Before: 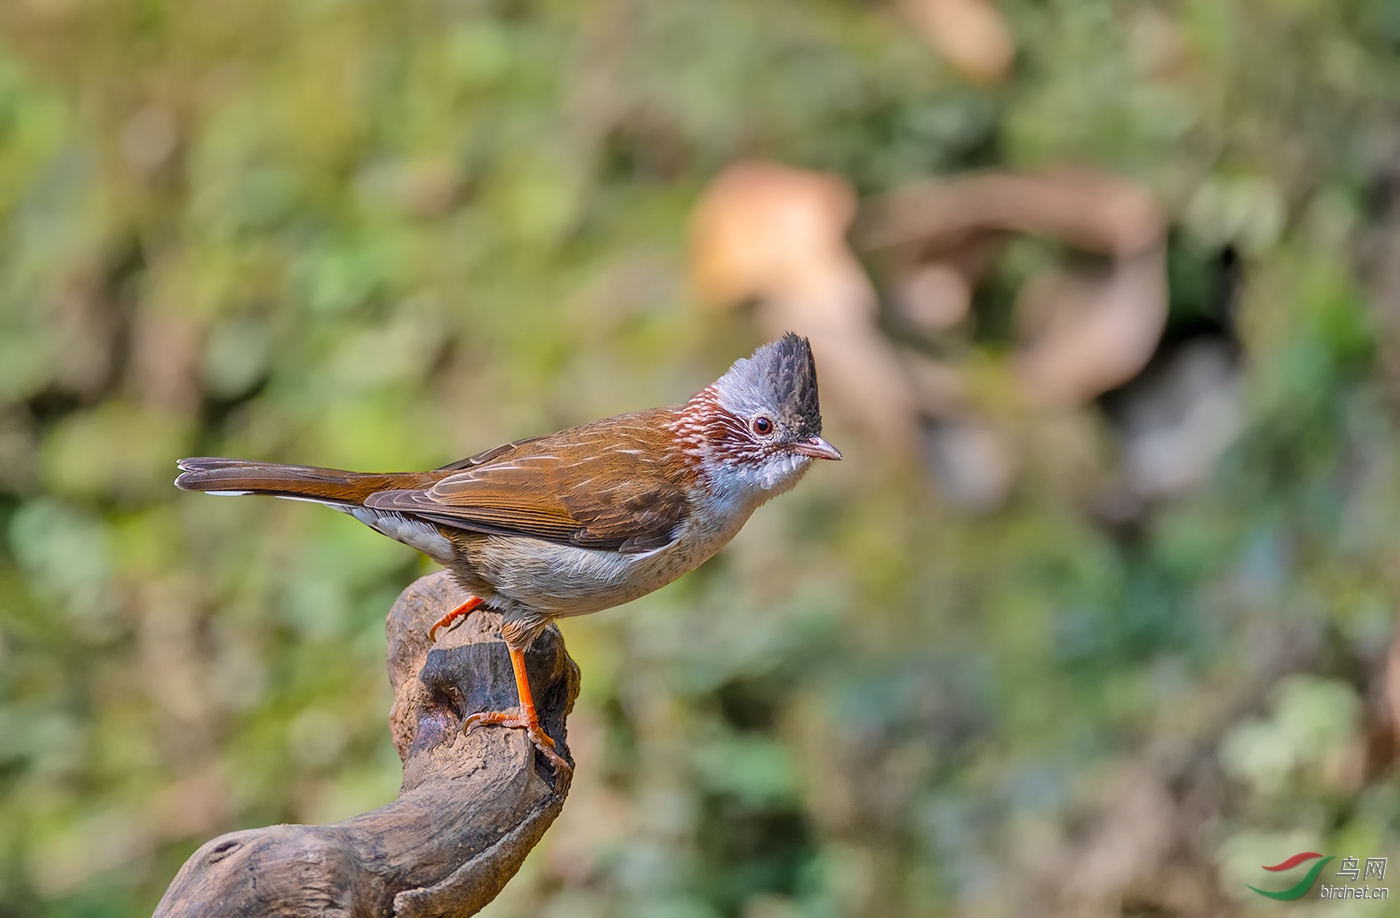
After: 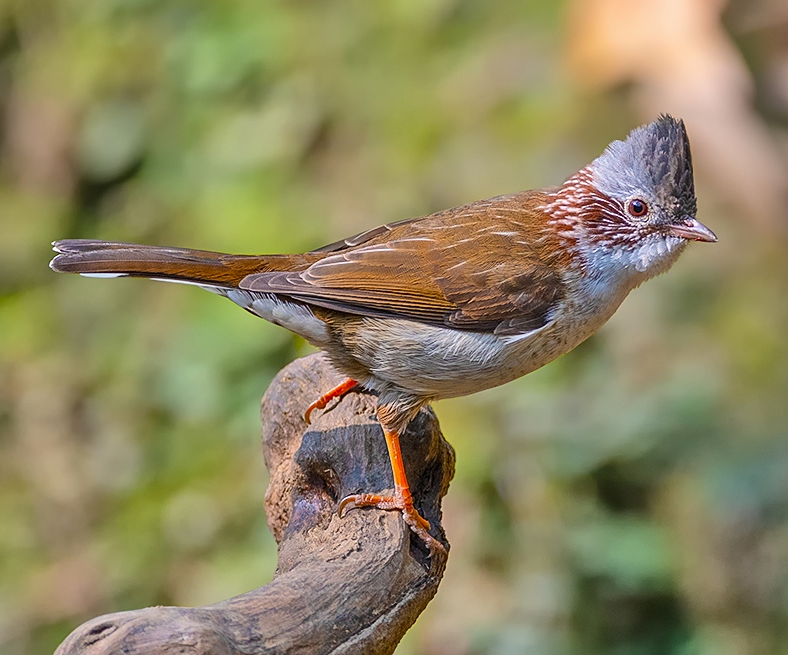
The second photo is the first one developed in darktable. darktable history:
crop: left 8.966%, top 23.852%, right 34.699%, bottom 4.703%
sharpen: radius 1.272, amount 0.305, threshold 0
contrast brightness saturation: contrast -0.02, brightness -0.01, saturation 0.03
